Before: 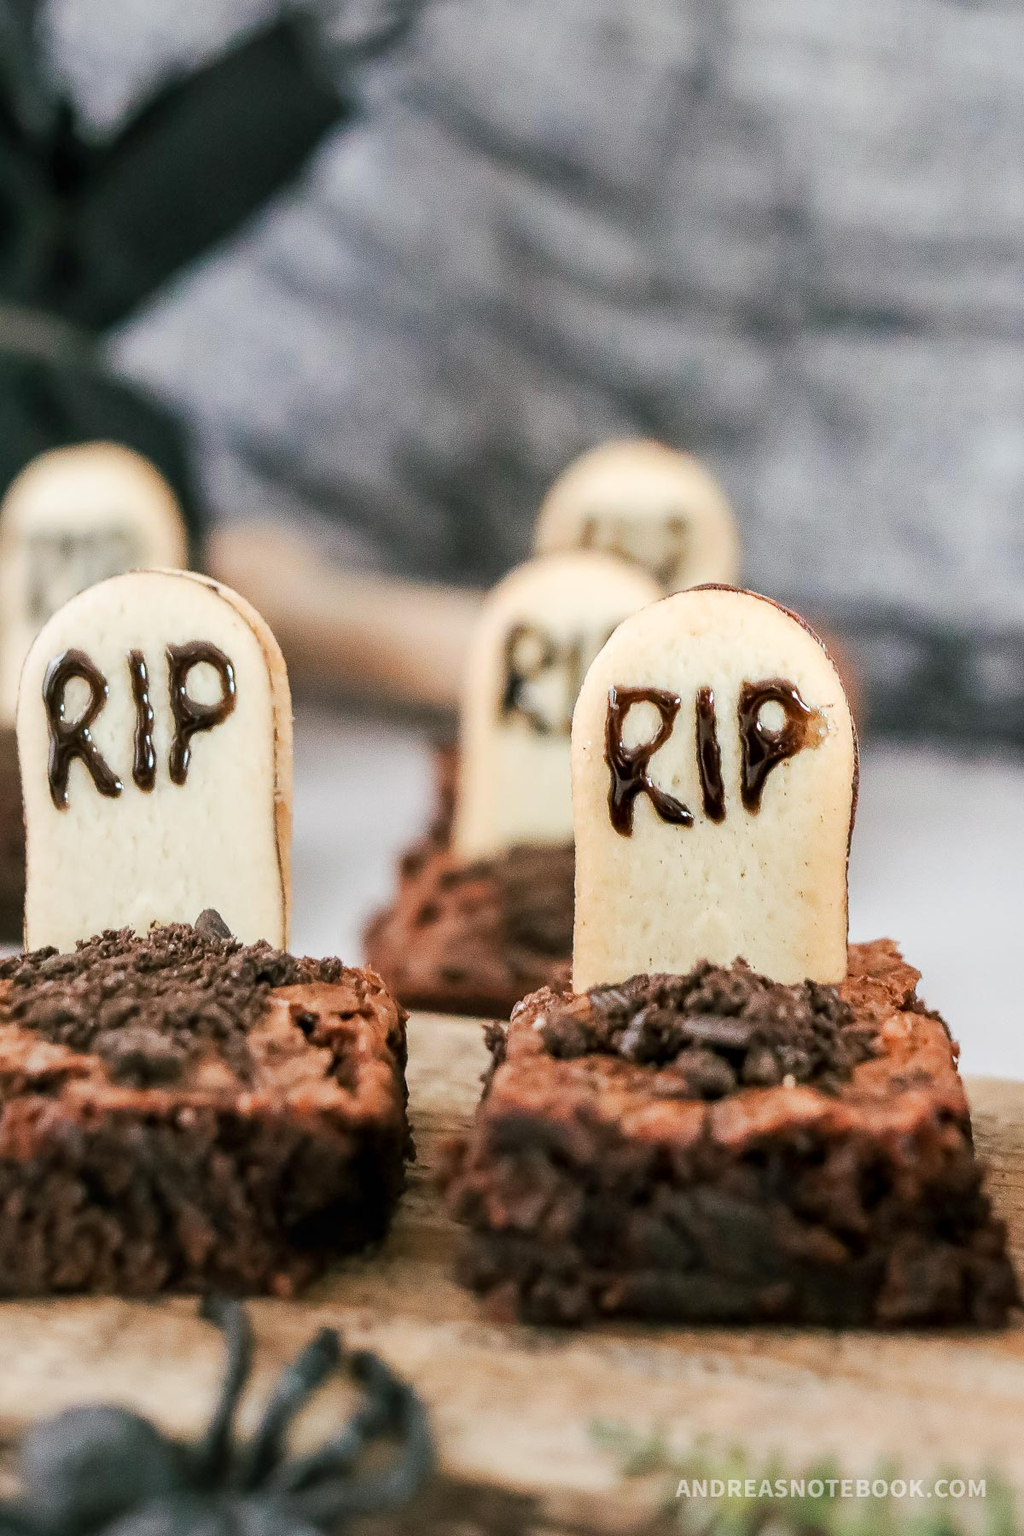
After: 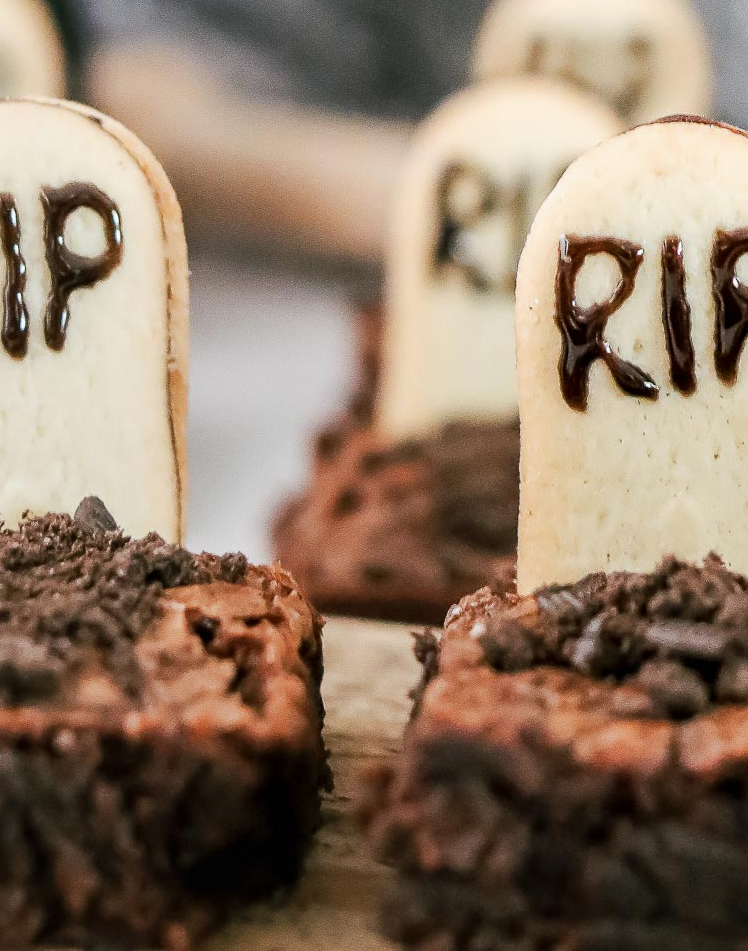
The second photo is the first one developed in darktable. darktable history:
crop: left 12.862%, top 31.625%, right 24.773%, bottom 15.496%
exposure: exposure -0.054 EV, compensate highlight preservation false
